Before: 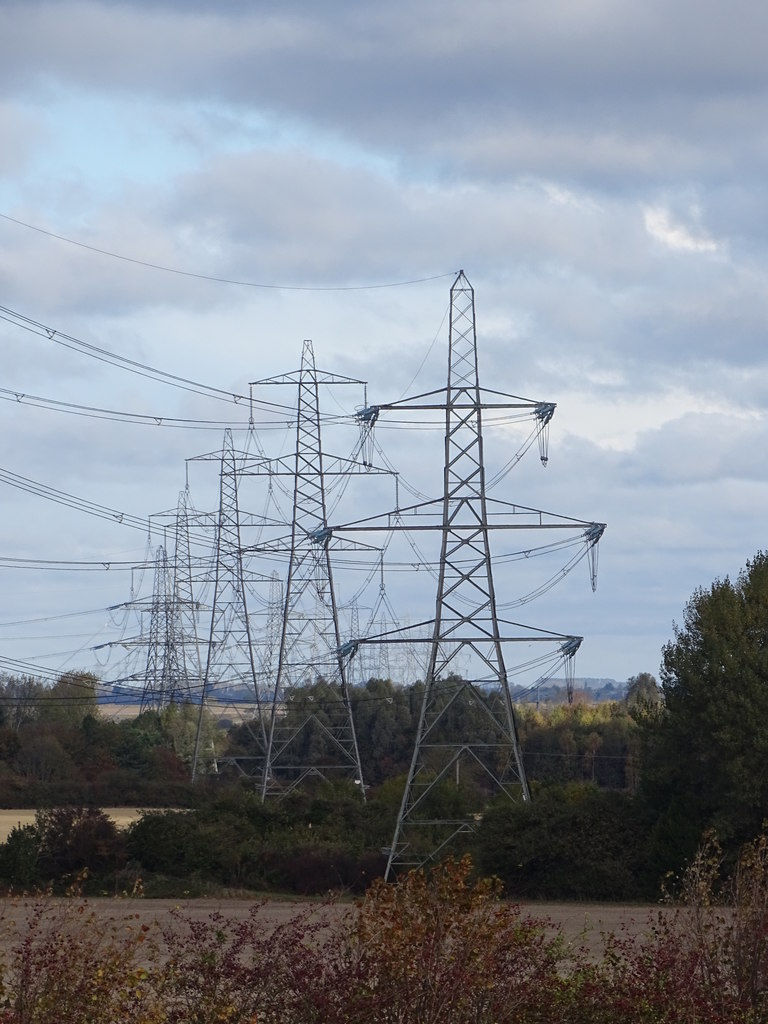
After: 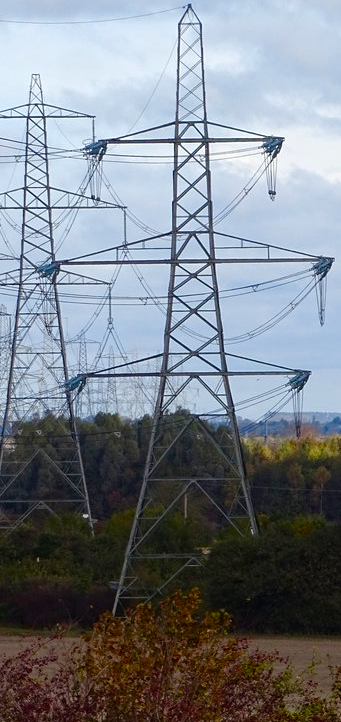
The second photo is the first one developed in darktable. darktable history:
crop: left 35.421%, top 26.054%, right 20.068%, bottom 3.411%
color balance rgb: linear chroma grading › global chroma 19.532%, perceptual saturation grading › global saturation 20%, perceptual saturation grading › highlights -48.891%, perceptual saturation grading › shadows 24.222%, global vibrance 30.417%, contrast 9.733%
